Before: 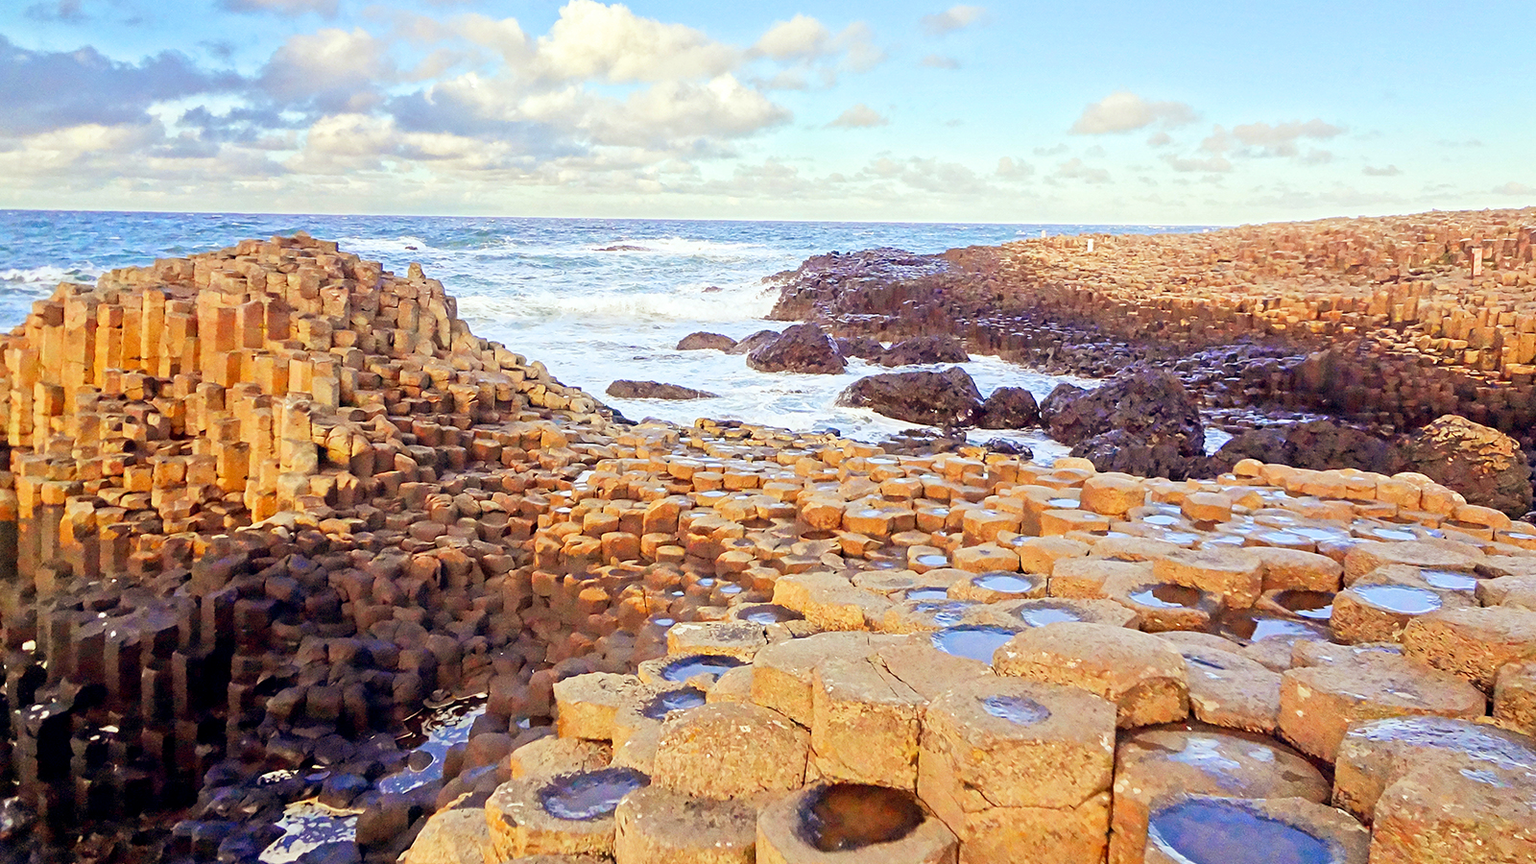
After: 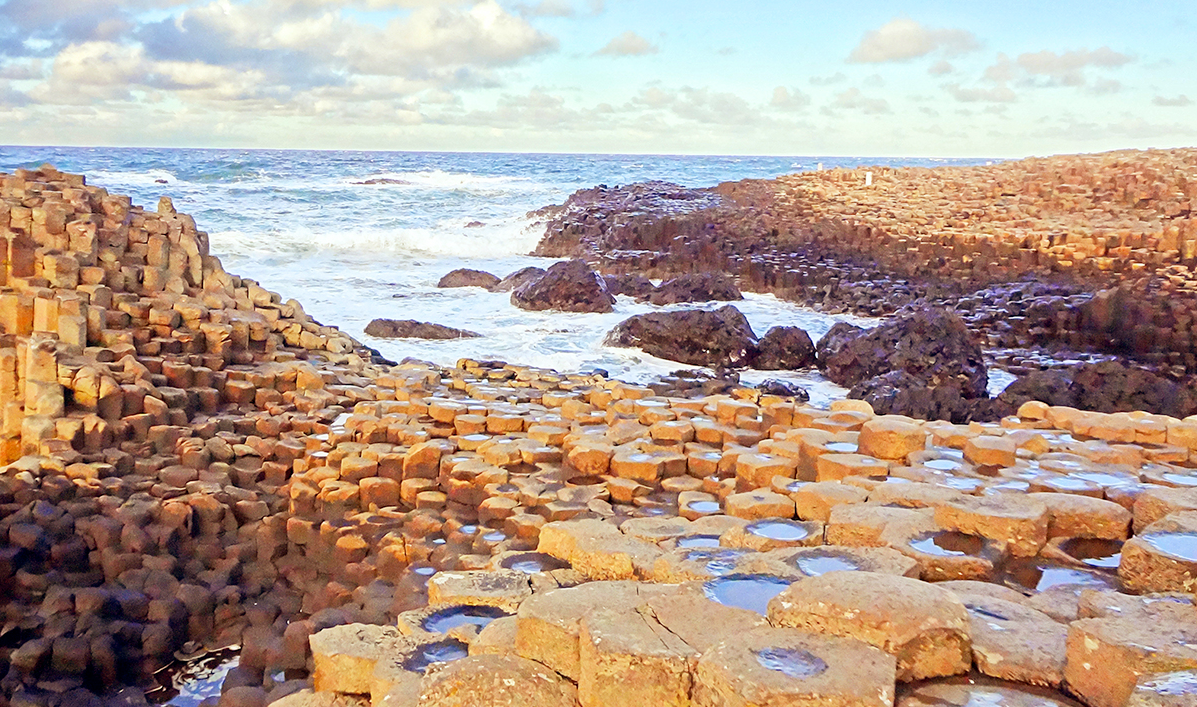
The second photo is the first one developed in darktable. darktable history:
crop: left 16.713%, top 8.666%, right 8.454%, bottom 12.685%
